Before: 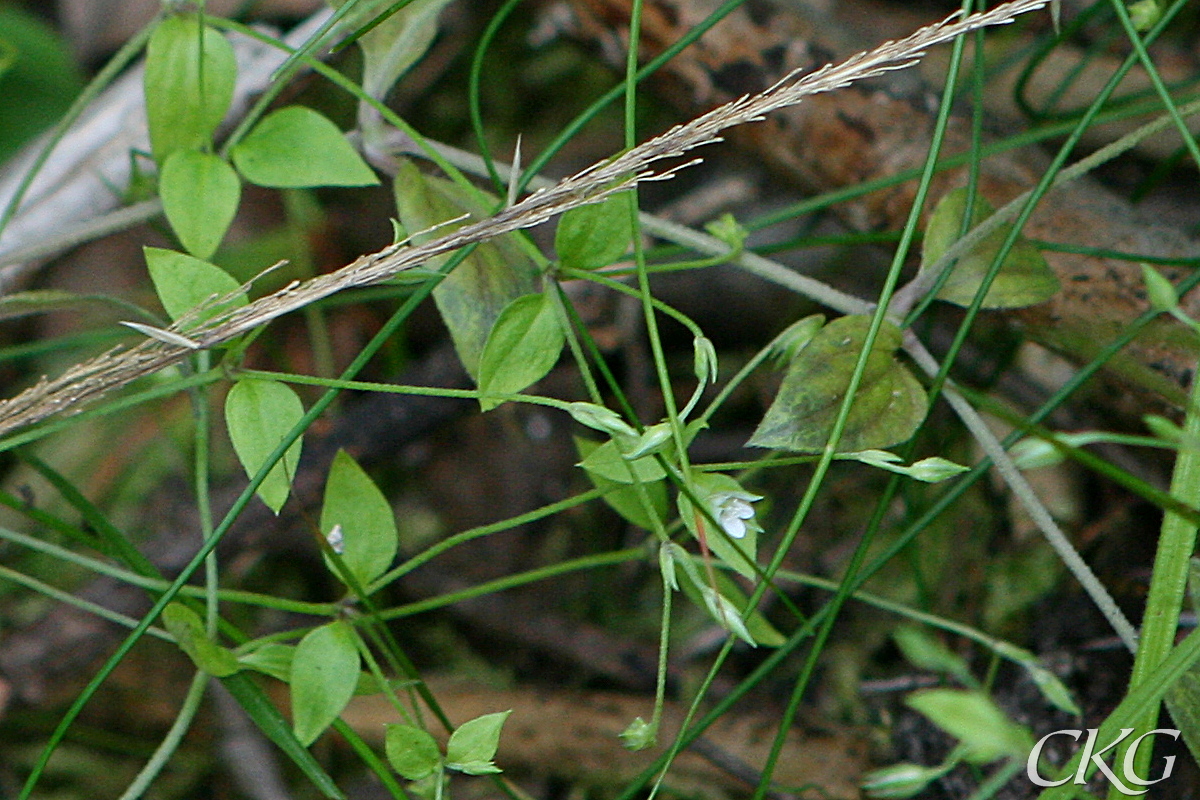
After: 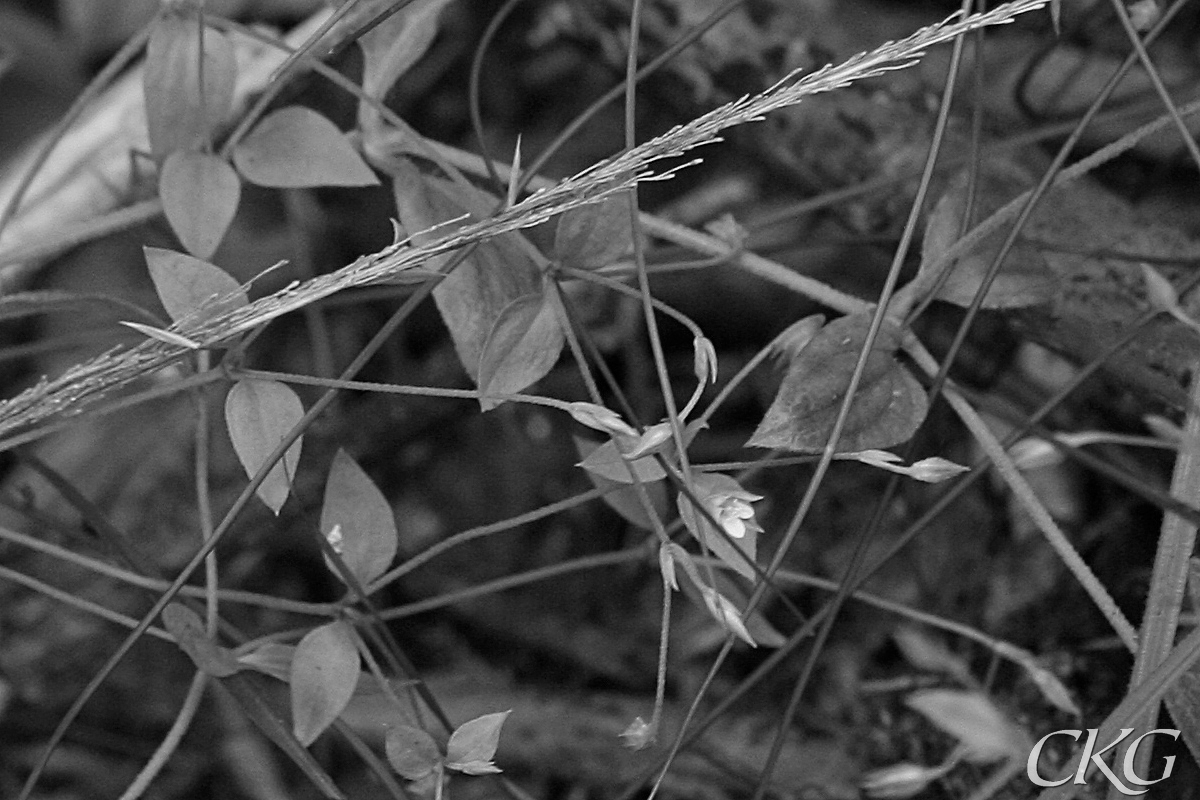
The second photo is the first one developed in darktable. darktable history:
color calibration: output gray [0.21, 0.42, 0.37, 0], gray › normalize channels true, illuminant same as pipeline (D50), adaptation XYZ, x 0.346, y 0.359, gamut compression 0
exposure: compensate highlight preservation false
